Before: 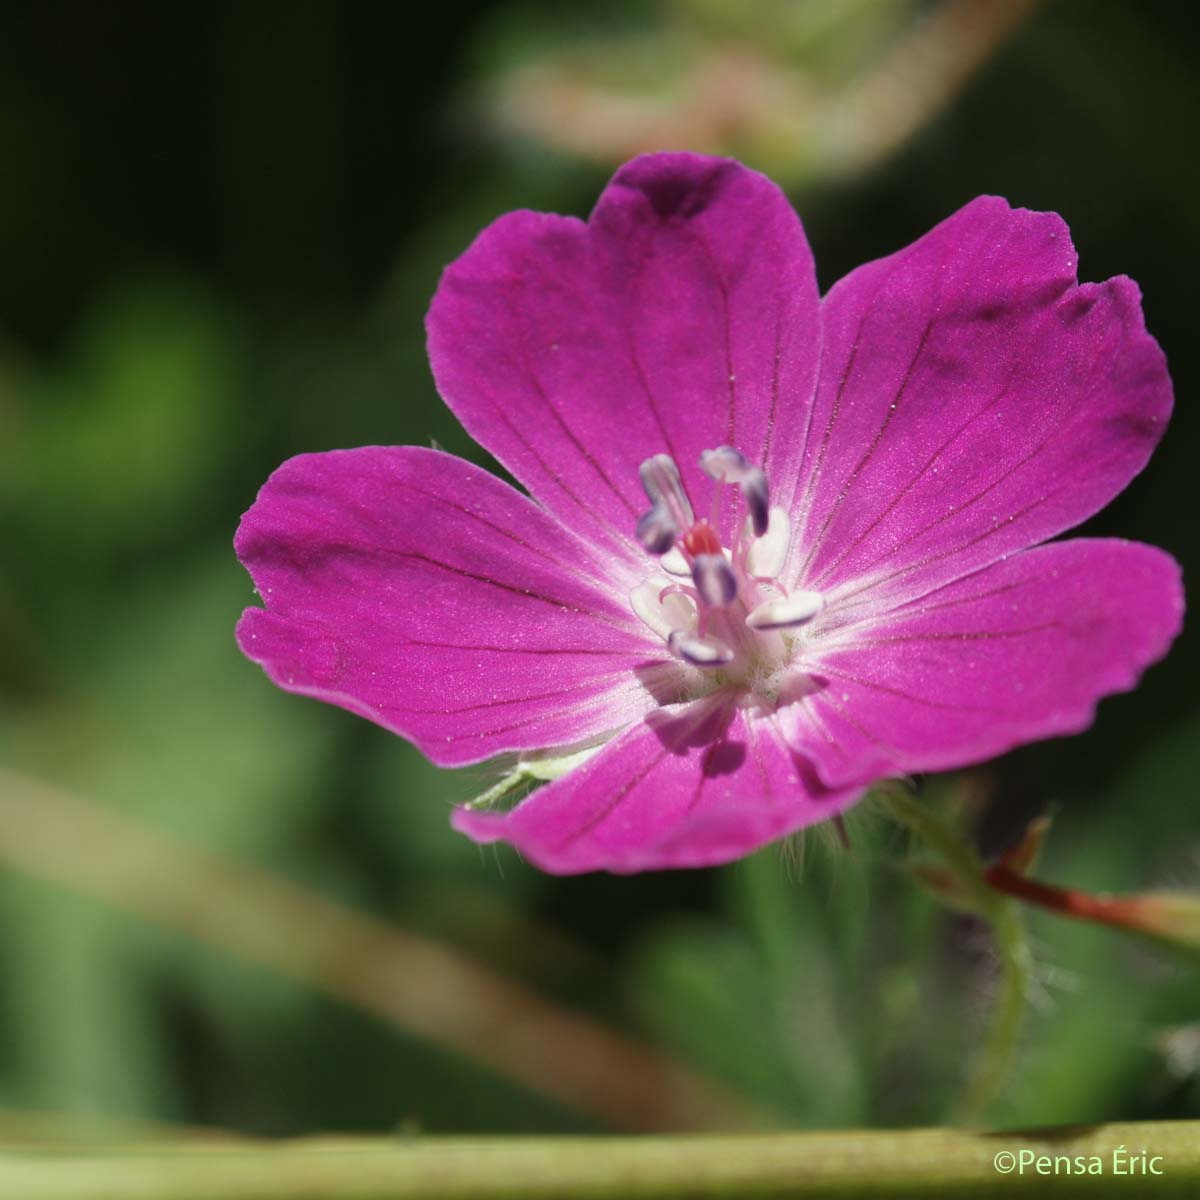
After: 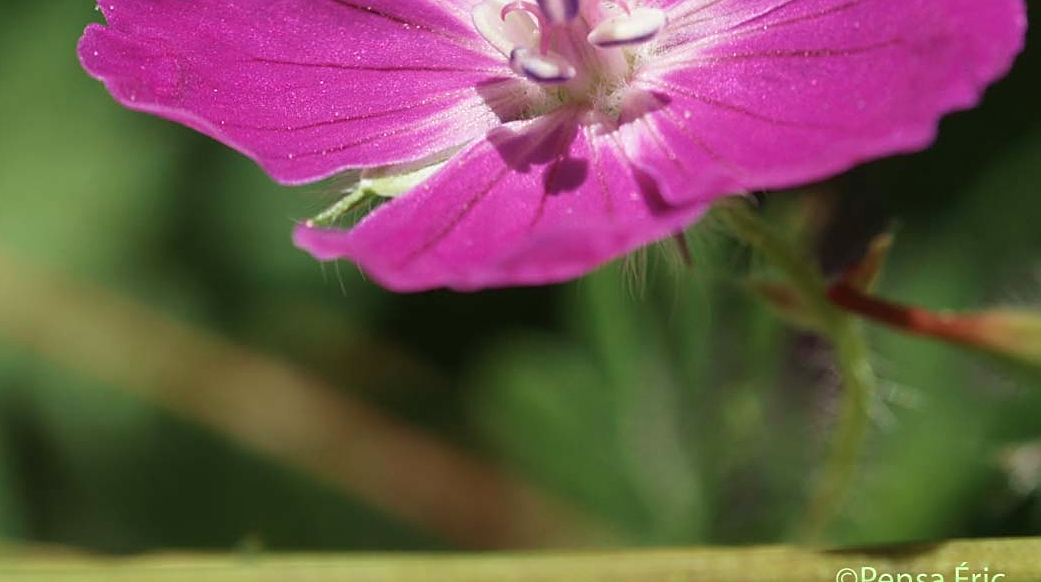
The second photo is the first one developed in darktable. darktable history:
crop and rotate: left 13.239%, top 48.639%, bottom 2.838%
velvia: on, module defaults
sharpen: on, module defaults
color zones: curves: ch0 [(0, 0.6) (0.129, 0.508) (0.193, 0.483) (0.429, 0.5) (0.571, 0.5) (0.714, 0.5) (0.857, 0.5) (1, 0.6)]; ch1 [(0, 0.481) (0.112, 0.245) (0.213, 0.223) (0.429, 0.233) (0.571, 0.231) (0.683, 0.242) (0.857, 0.296) (1, 0.481)], mix -95.75%
